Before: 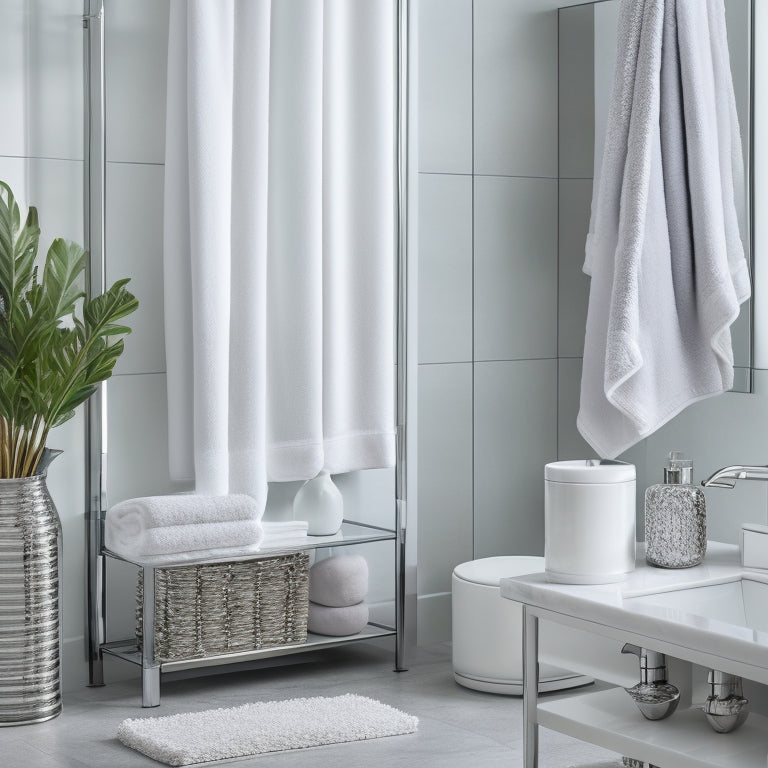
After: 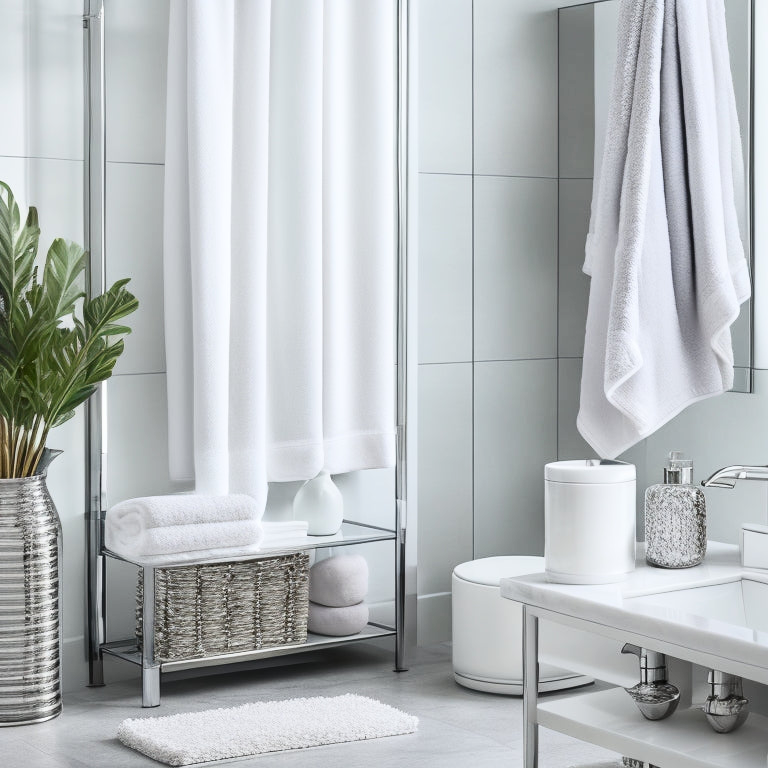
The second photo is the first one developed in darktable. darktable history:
contrast brightness saturation: contrast 0.239, brightness 0.094
